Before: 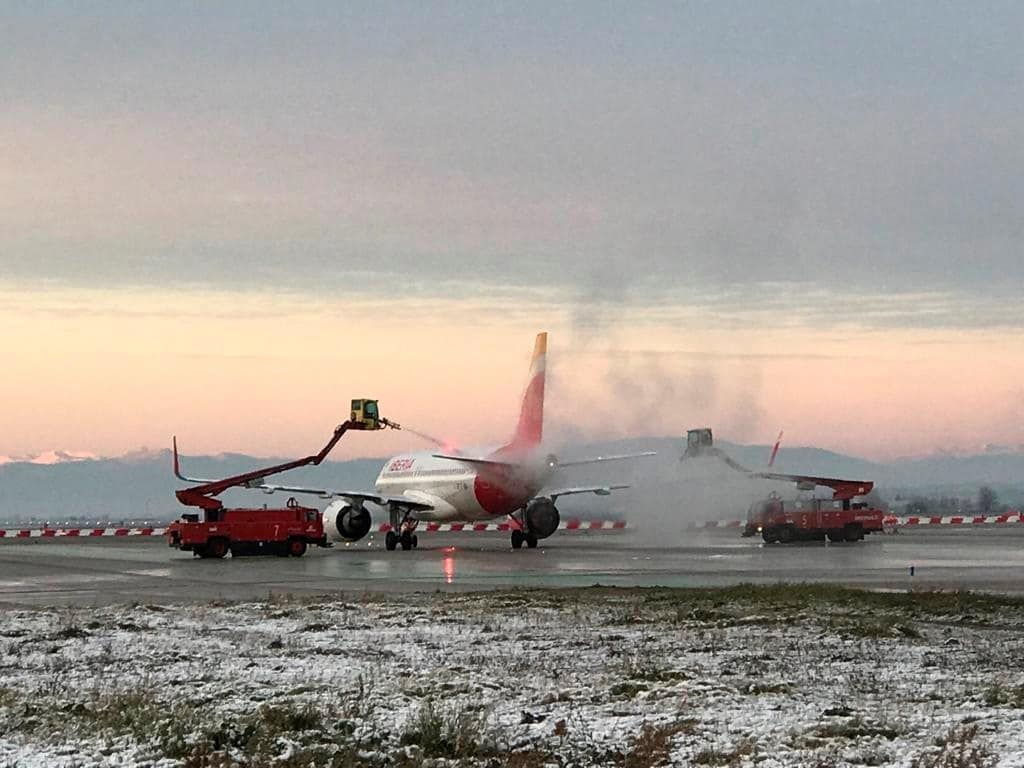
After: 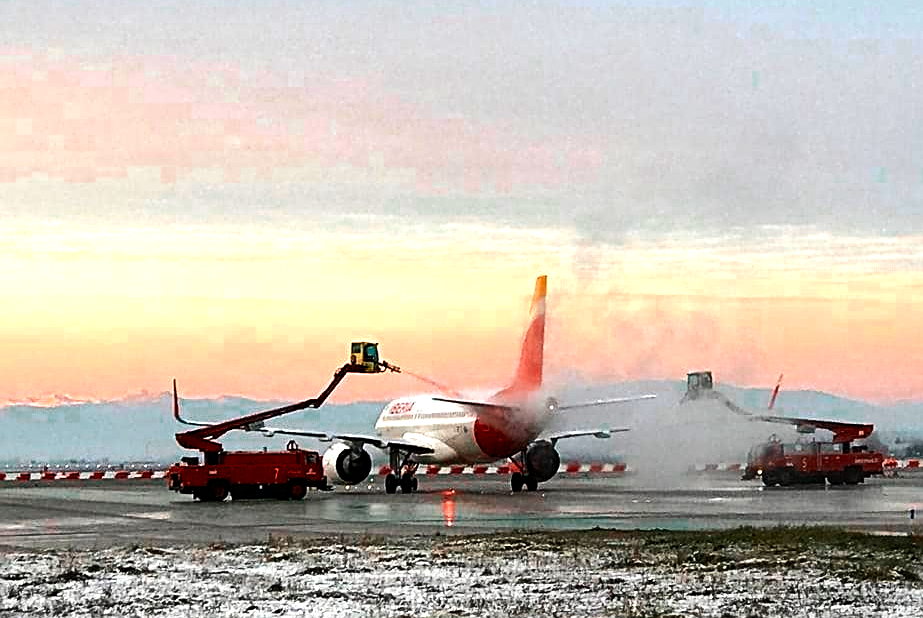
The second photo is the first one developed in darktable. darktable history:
tone equalizer: edges refinement/feathering 500, mask exposure compensation -1.57 EV, preserve details no
sharpen: on, module defaults
color balance rgb: perceptual saturation grading › global saturation 35.799%, perceptual brilliance grading › highlights 18.386%, perceptual brilliance grading › mid-tones 30.759%, perceptual brilliance grading › shadows -30.933%
crop: top 7.516%, right 9.796%, bottom 11.939%
contrast brightness saturation: contrast 0.041, saturation 0.066
color zones: curves: ch0 [(0, 0.5) (0.125, 0.4) (0.25, 0.5) (0.375, 0.4) (0.5, 0.4) (0.625, 0.6) (0.75, 0.6) (0.875, 0.5)]; ch1 [(0, 0.4) (0.125, 0.5) (0.25, 0.4) (0.375, 0.4) (0.5, 0.4) (0.625, 0.4) (0.75, 0.5) (0.875, 0.4)]; ch2 [(0, 0.6) (0.125, 0.5) (0.25, 0.5) (0.375, 0.6) (0.5, 0.6) (0.625, 0.5) (0.75, 0.5) (0.875, 0.5)]
exposure: exposure 0.187 EV, compensate exposure bias true, compensate highlight preservation false
